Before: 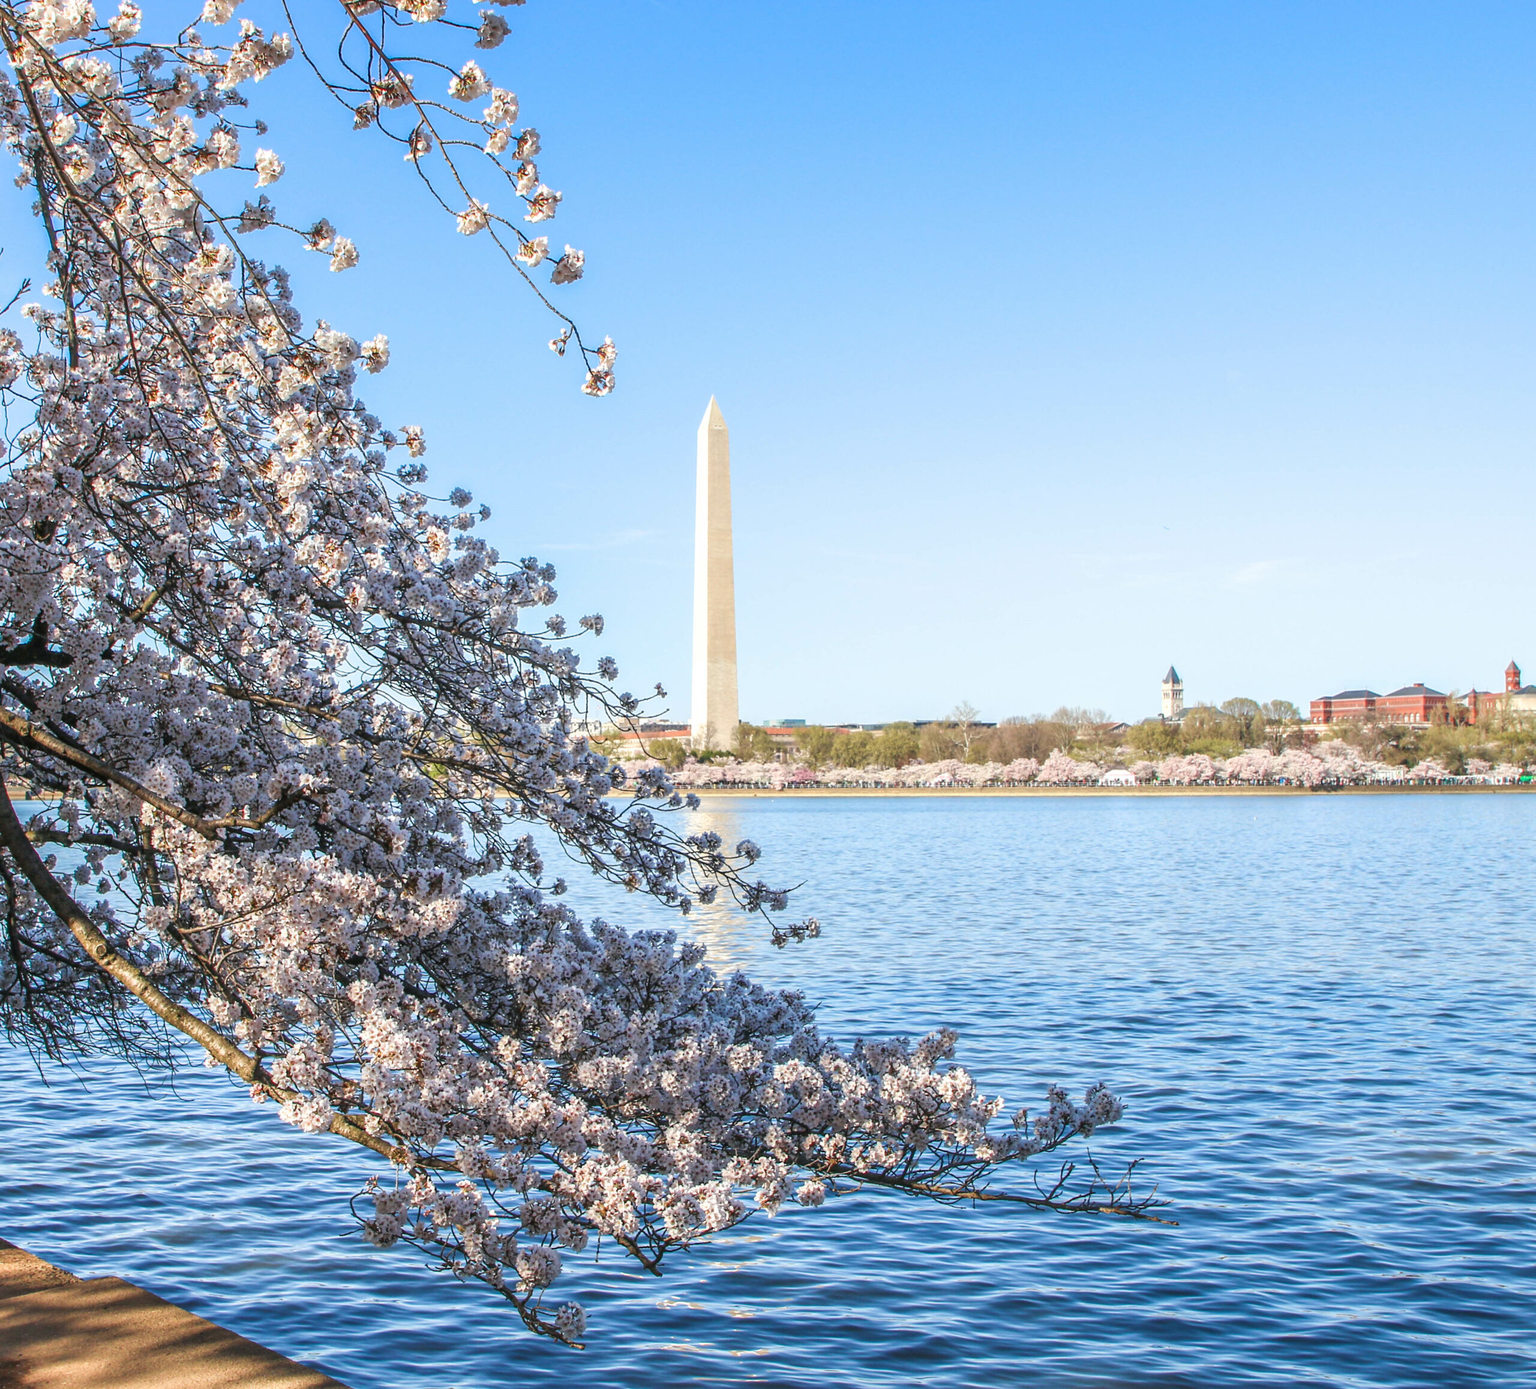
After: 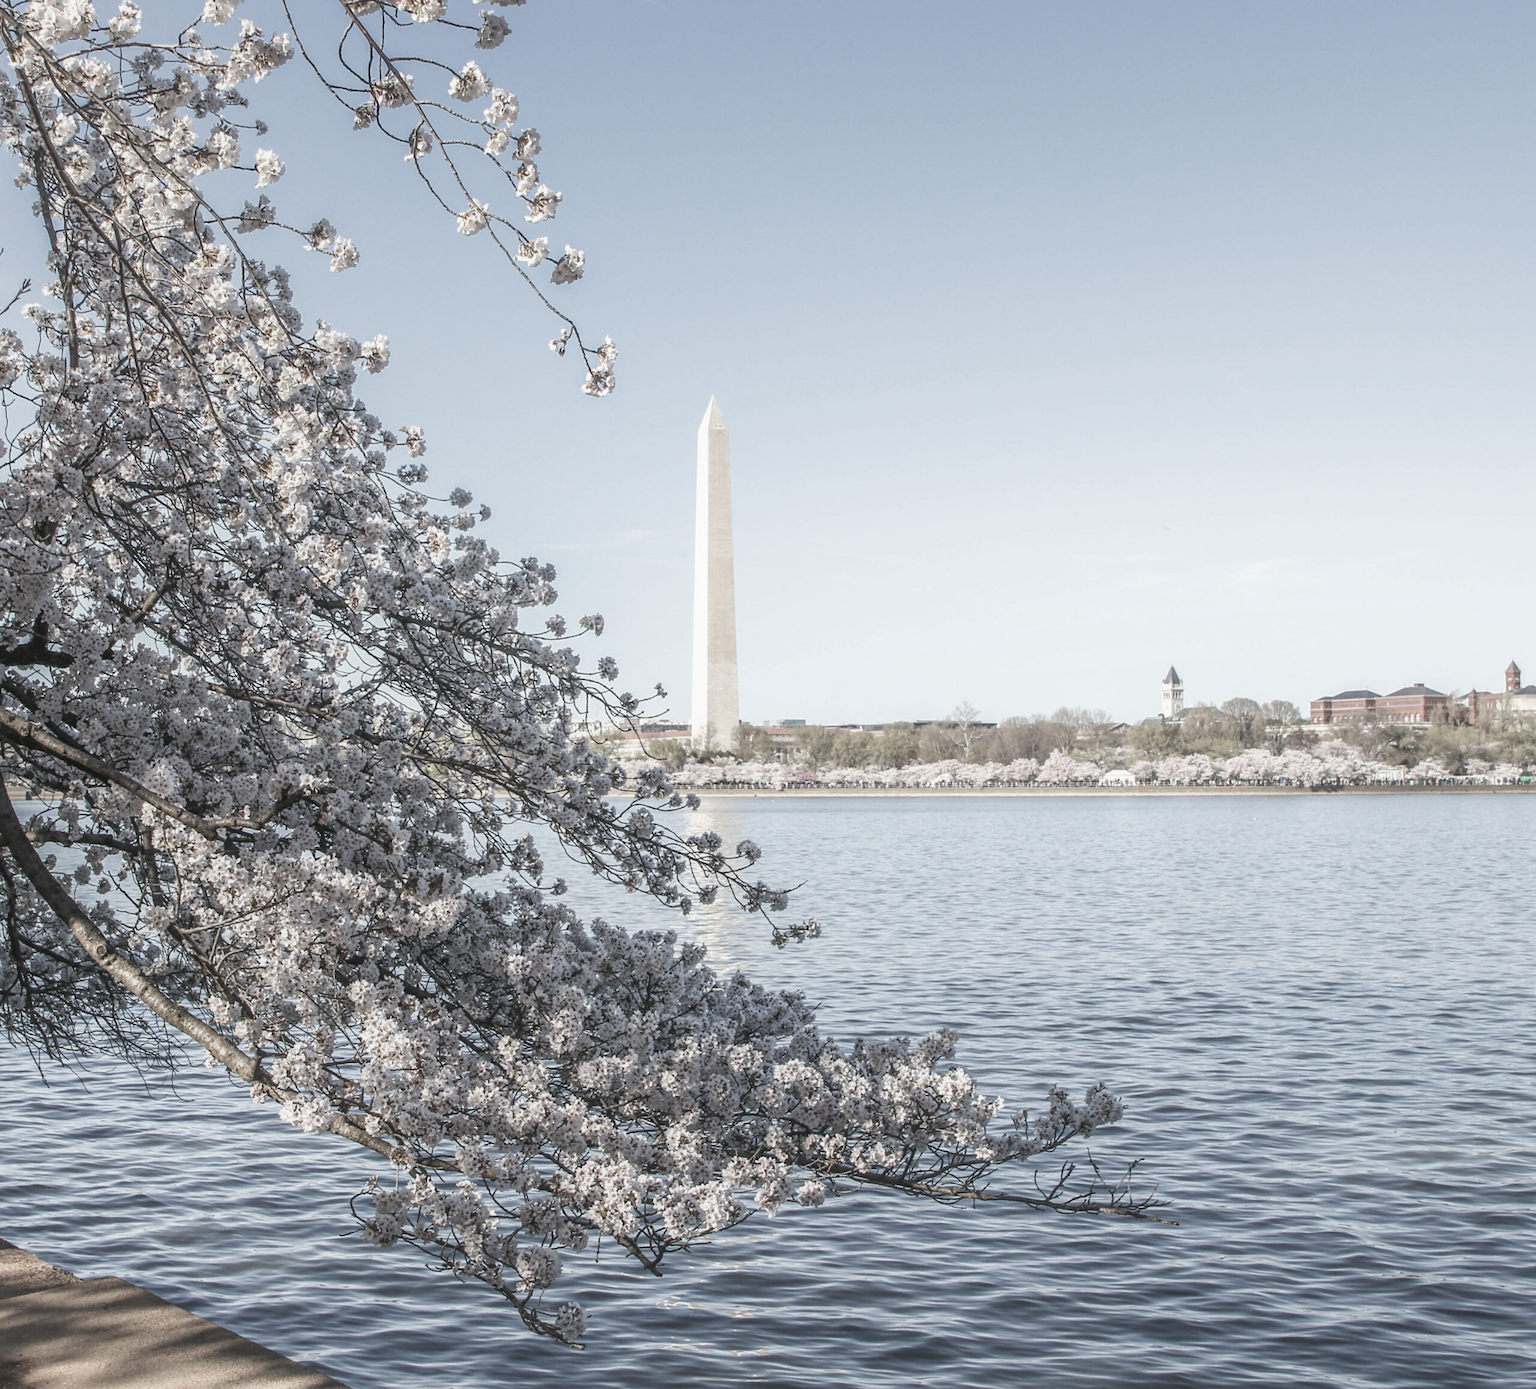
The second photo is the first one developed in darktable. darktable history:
color correction: saturation 0.3
contrast equalizer: octaves 7, y [[0.6 ×6], [0.55 ×6], [0 ×6], [0 ×6], [0 ×6]], mix -0.3
